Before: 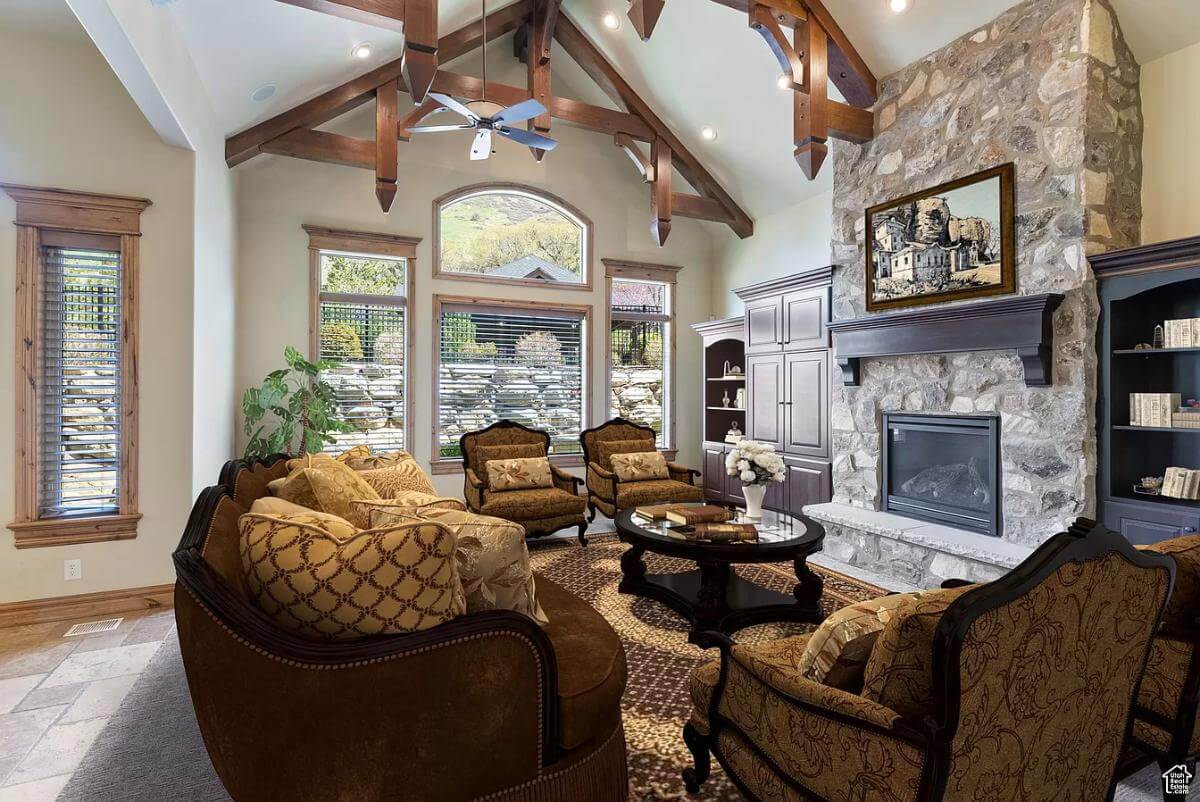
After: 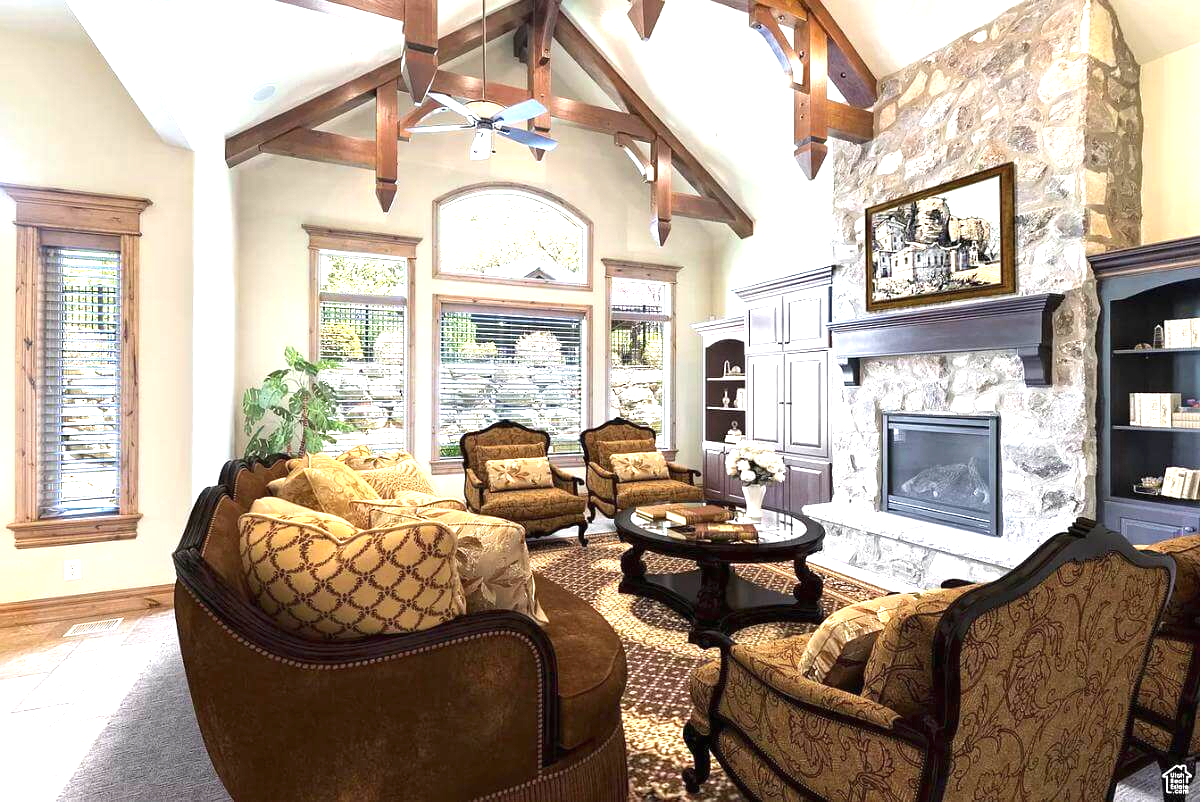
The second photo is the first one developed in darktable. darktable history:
exposure: black level correction 0, exposure 1.297 EV, compensate highlight preservation false
contrast brightness saturation: saturation -0.064
